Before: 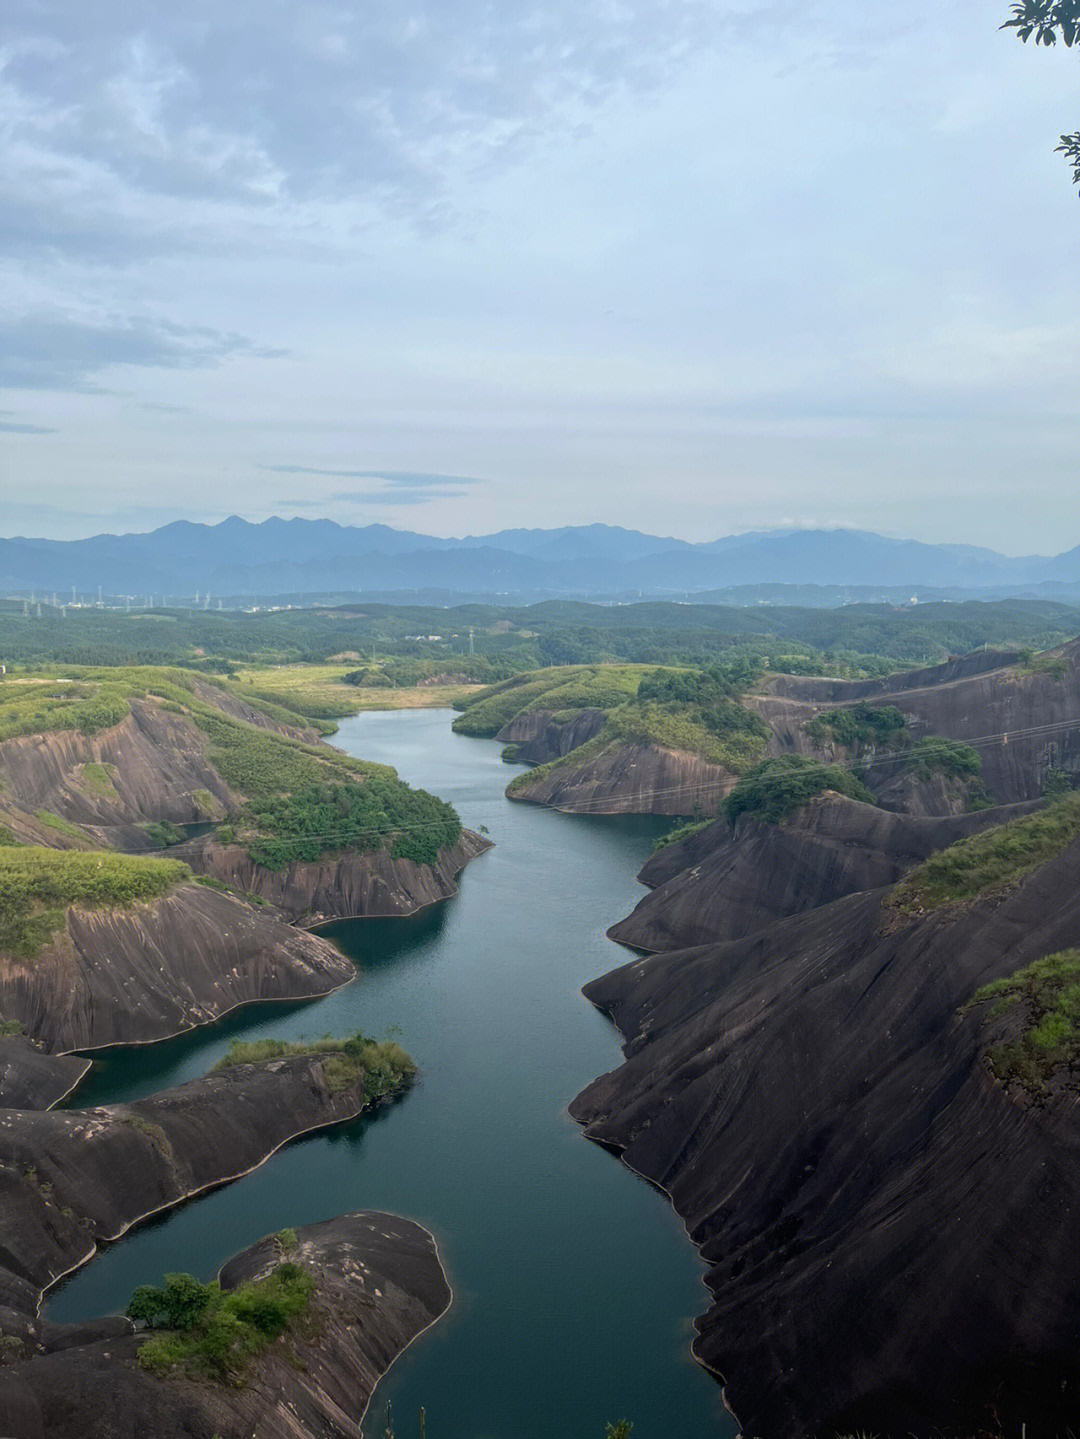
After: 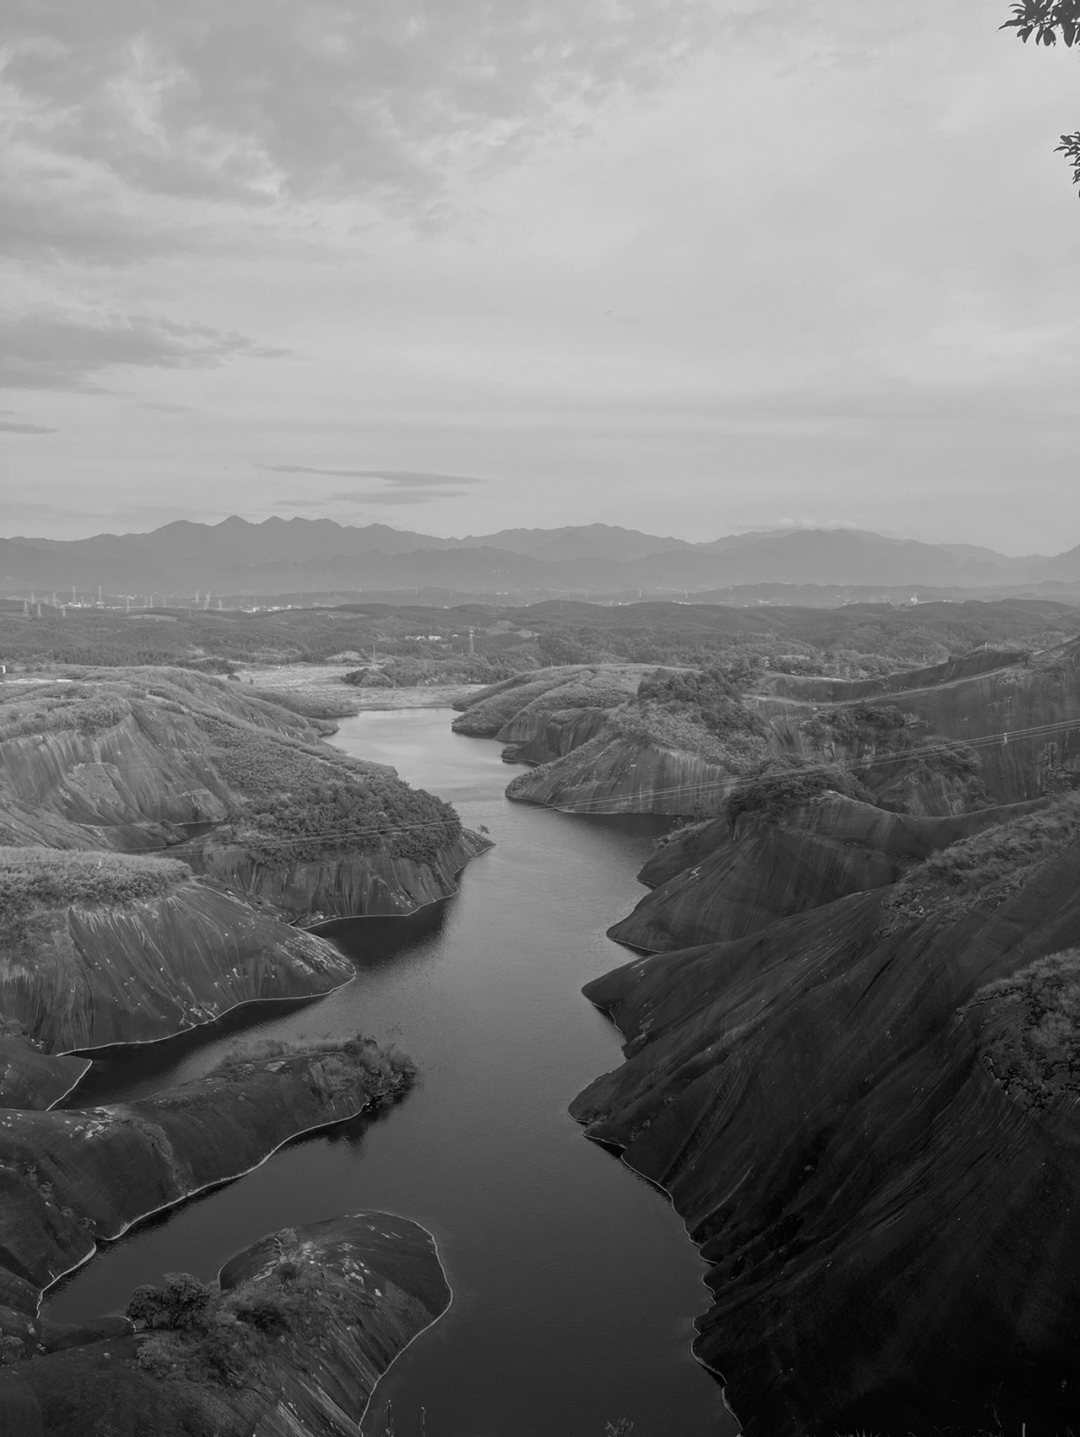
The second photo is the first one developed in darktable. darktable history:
monochrome: a -71.75, b 75.82
crop: bottom 0.071%
